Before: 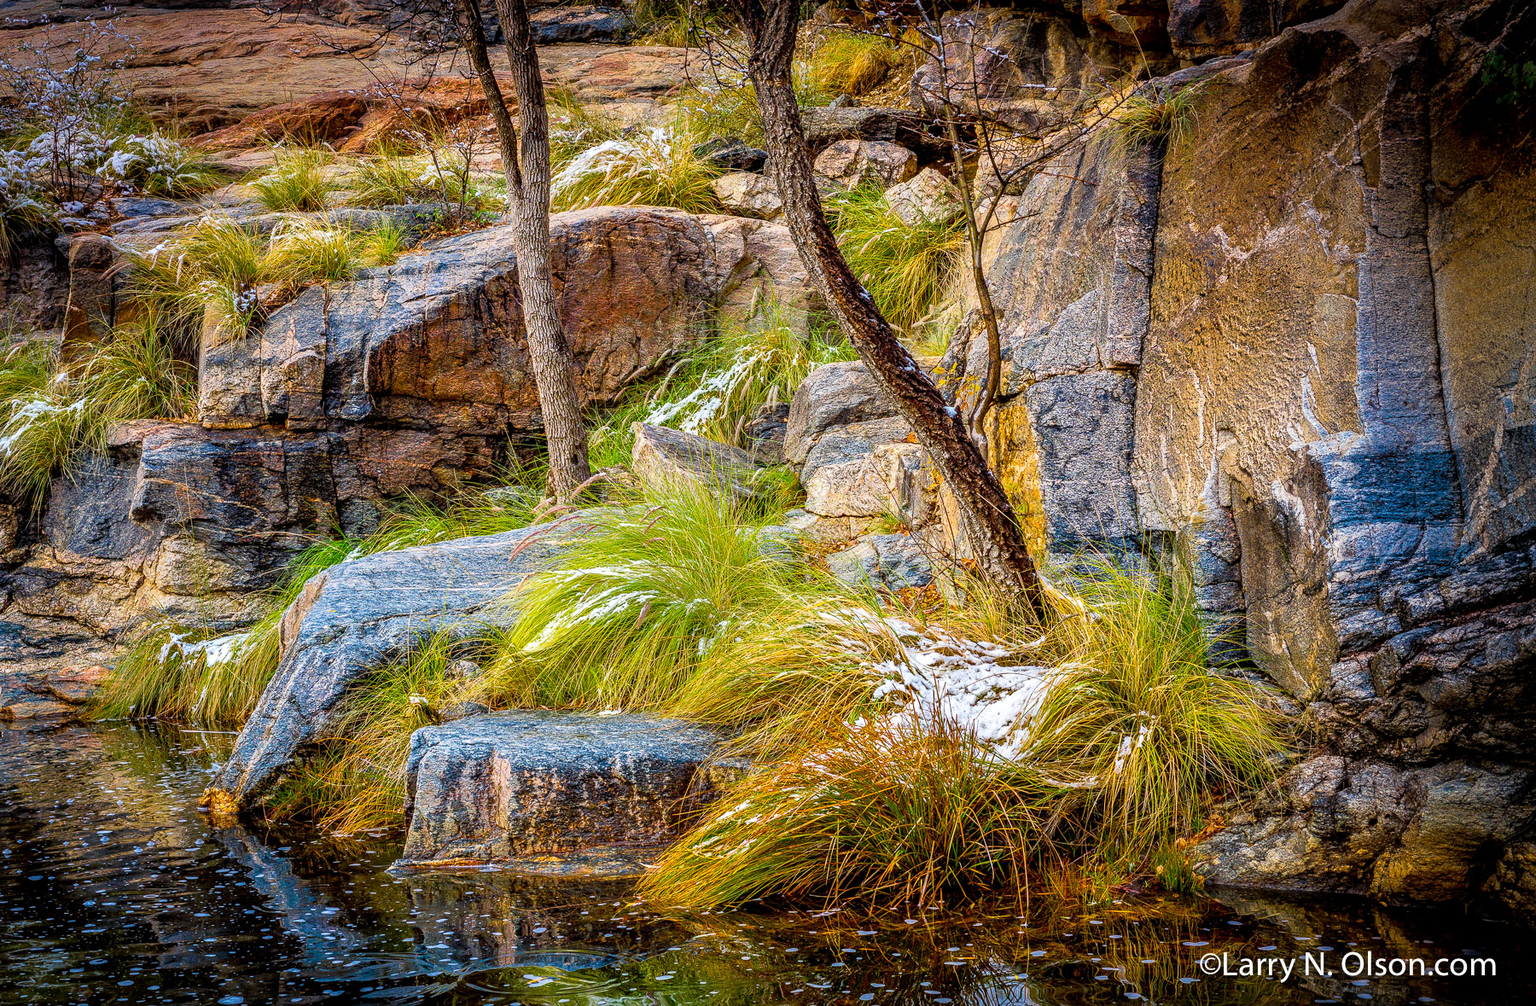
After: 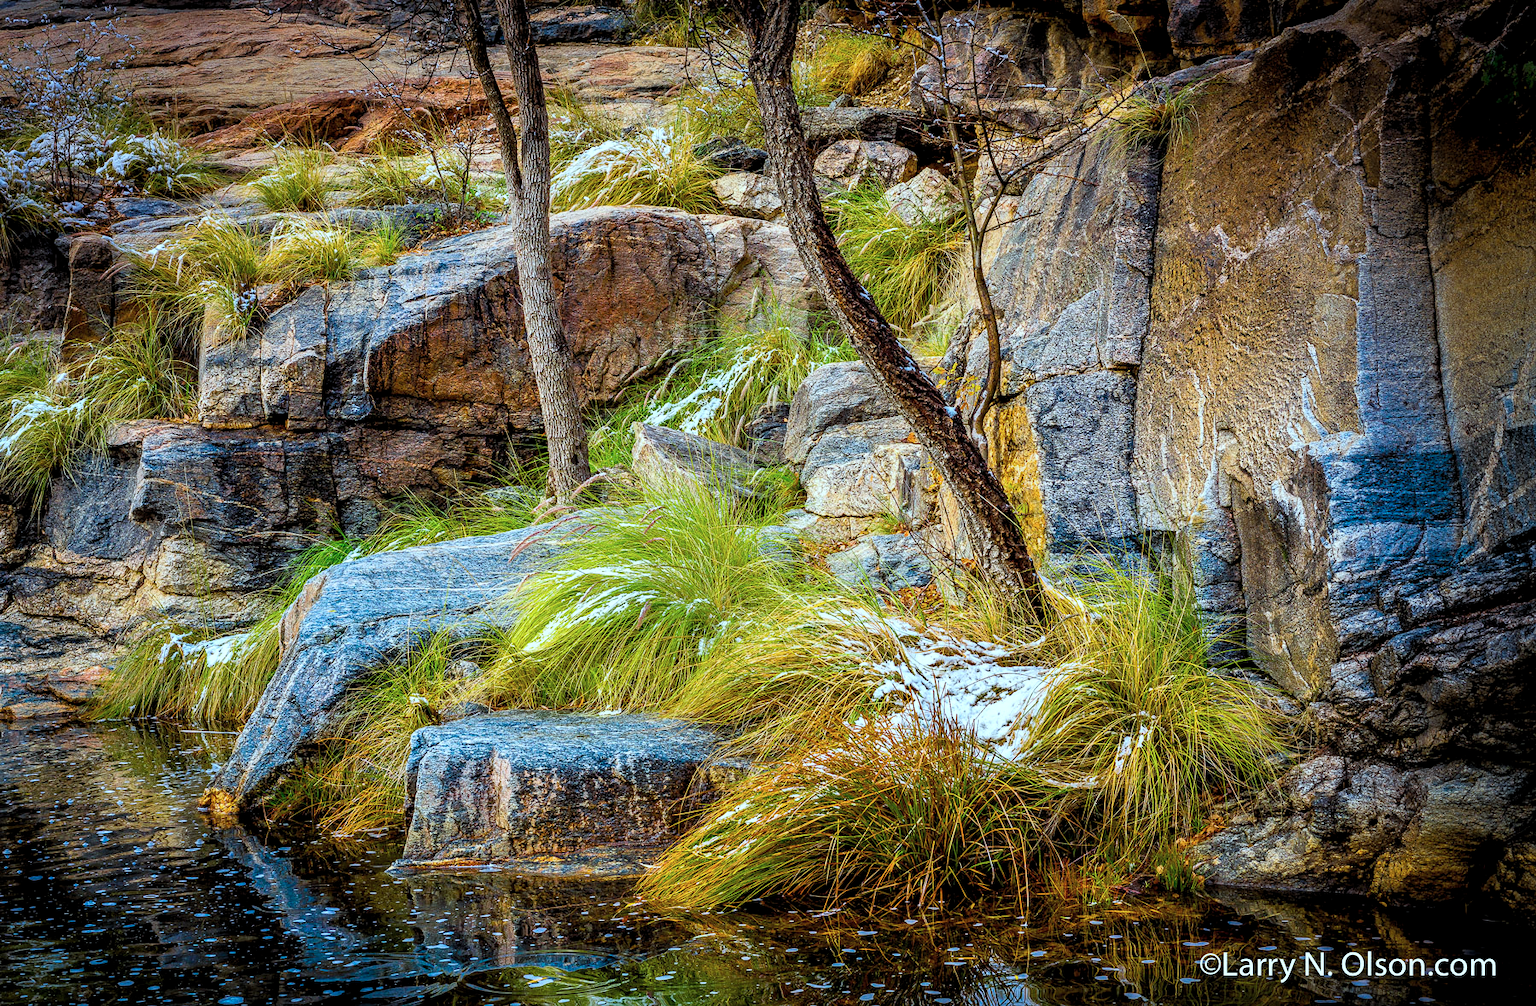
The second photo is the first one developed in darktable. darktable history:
levels: levels [0.026, 0.507, 0.987]
color correction: highlights a* -9.96, highlights b* -9.95
